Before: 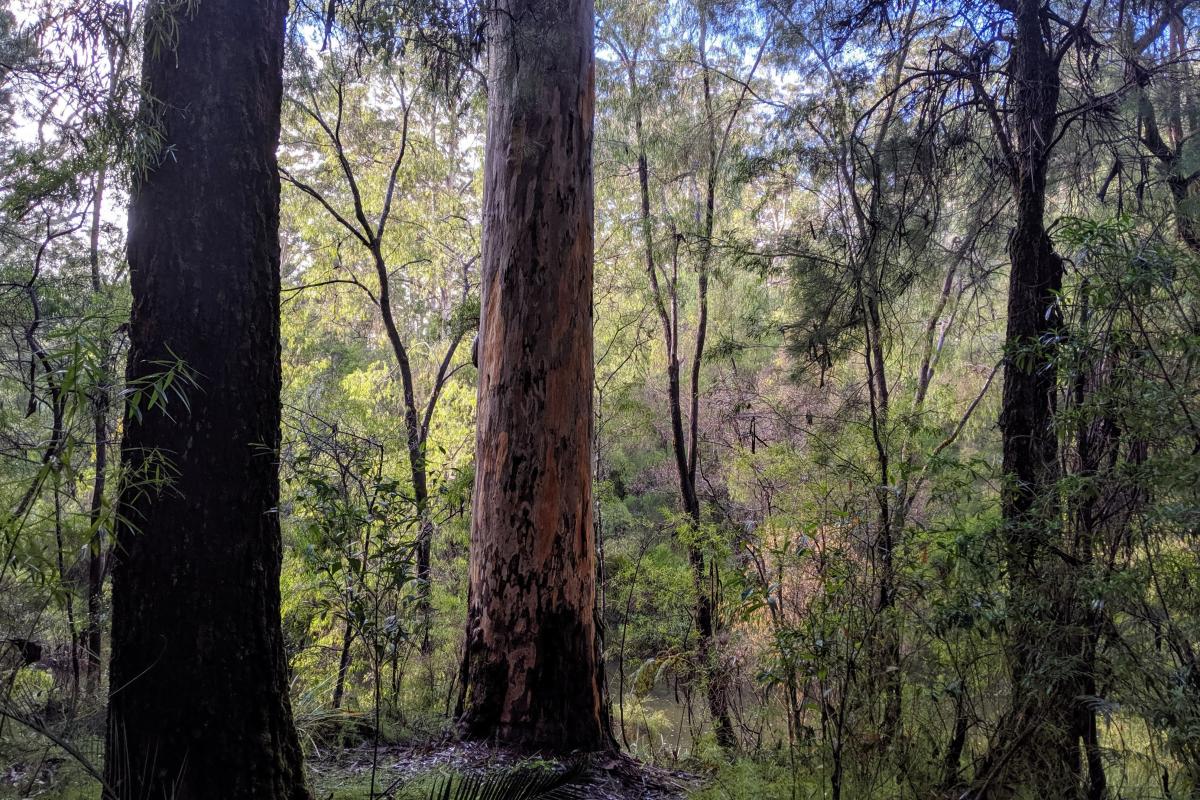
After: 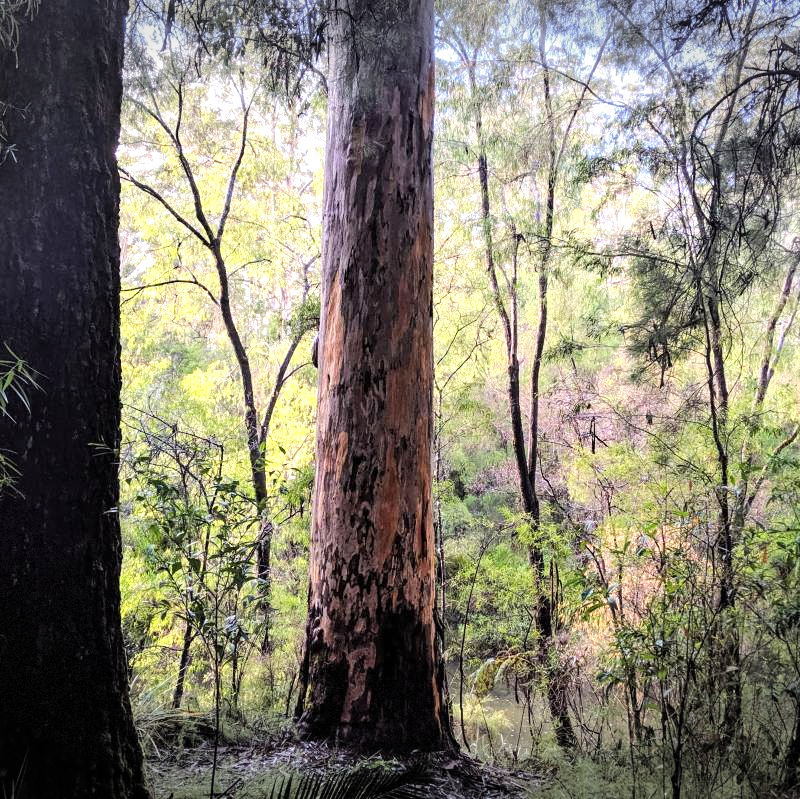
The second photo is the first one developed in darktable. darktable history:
exposure: black level correction 0, exposure 1.106 EV, compensate highlight preservation false
tone curve: curves: ch0 [(0, 0) (0.071, 0.047) (0.266, 0.26) (0.483, 0.554) (0.753, 0.811) (1, 0.983)]; ch1 [(0, 0) (0.346, 0.307) (0.408, 0.387) (0.463, 0.465) (0.482, 0.493) (0.502, 0.499) (0.517, 0.502) (0.55, 0.548) (0.597, 0.61) (0.651, 0.698) (1, 1)]; ch2 [(0, 0) (0.346, 0.34) (0.434, 0.46) (0.485, 0.494) (0.5, 0.498) (0.517, 0.506) (0.526, 0.545) (0.583, 0.61) (0.625, 0.659) (1, 1)], color space Lab, linked channels, preserve colors none
vignetting: fall-off start 100.33%, width/height ratio 1.307, dithering 8-bit output
crop and rotate: left 13.357%, right 19.968%
